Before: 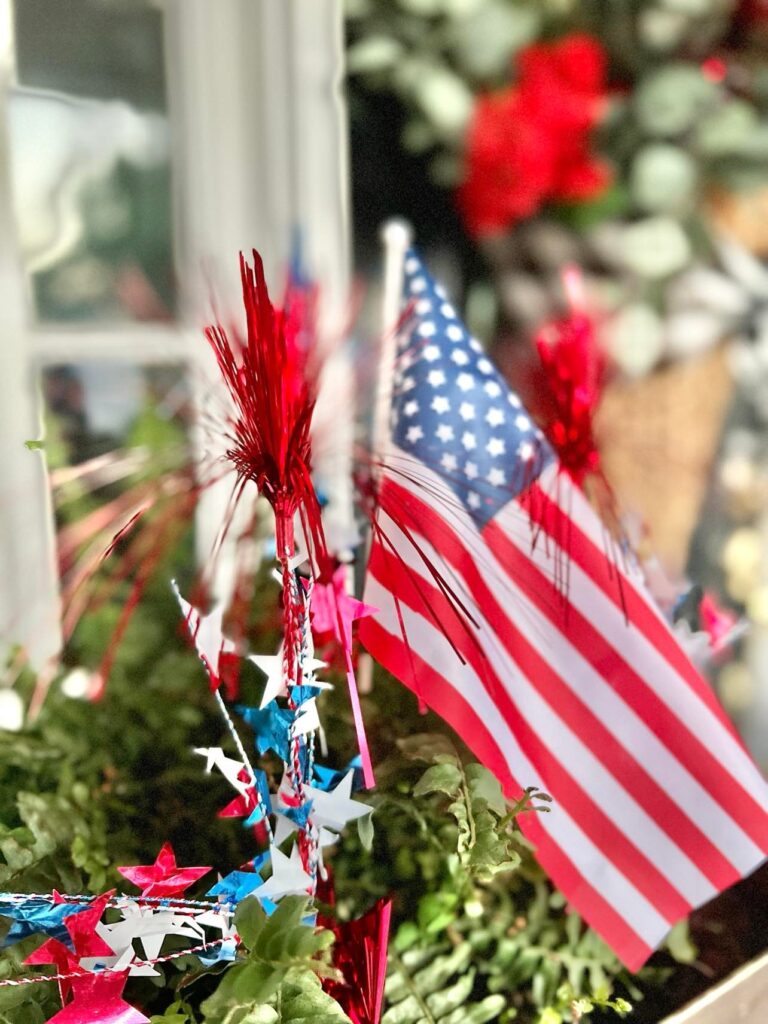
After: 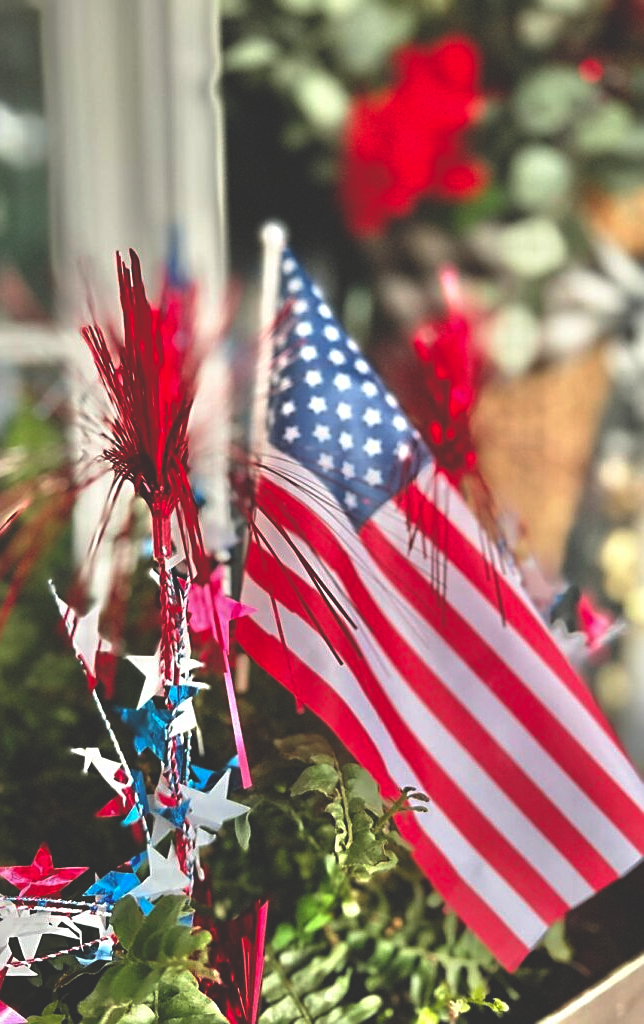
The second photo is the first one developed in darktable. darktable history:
sharpen: on, module defaults
color zones: curves: ch1 [(0, 0.525) (0.143, 0.556) (0.286, 0.52) (0.429, 0.5) (0.571, 0.5) (0.714, 0.5) (0.857, 0.503) (1, 0.525)]
rgb curve: curves: ch0 [(0, 0.186) (0.314, 0.284) (0.775, 0.708) (1, 1)], compensate middle gray true, preserve colors none
crop: left 16.145%
